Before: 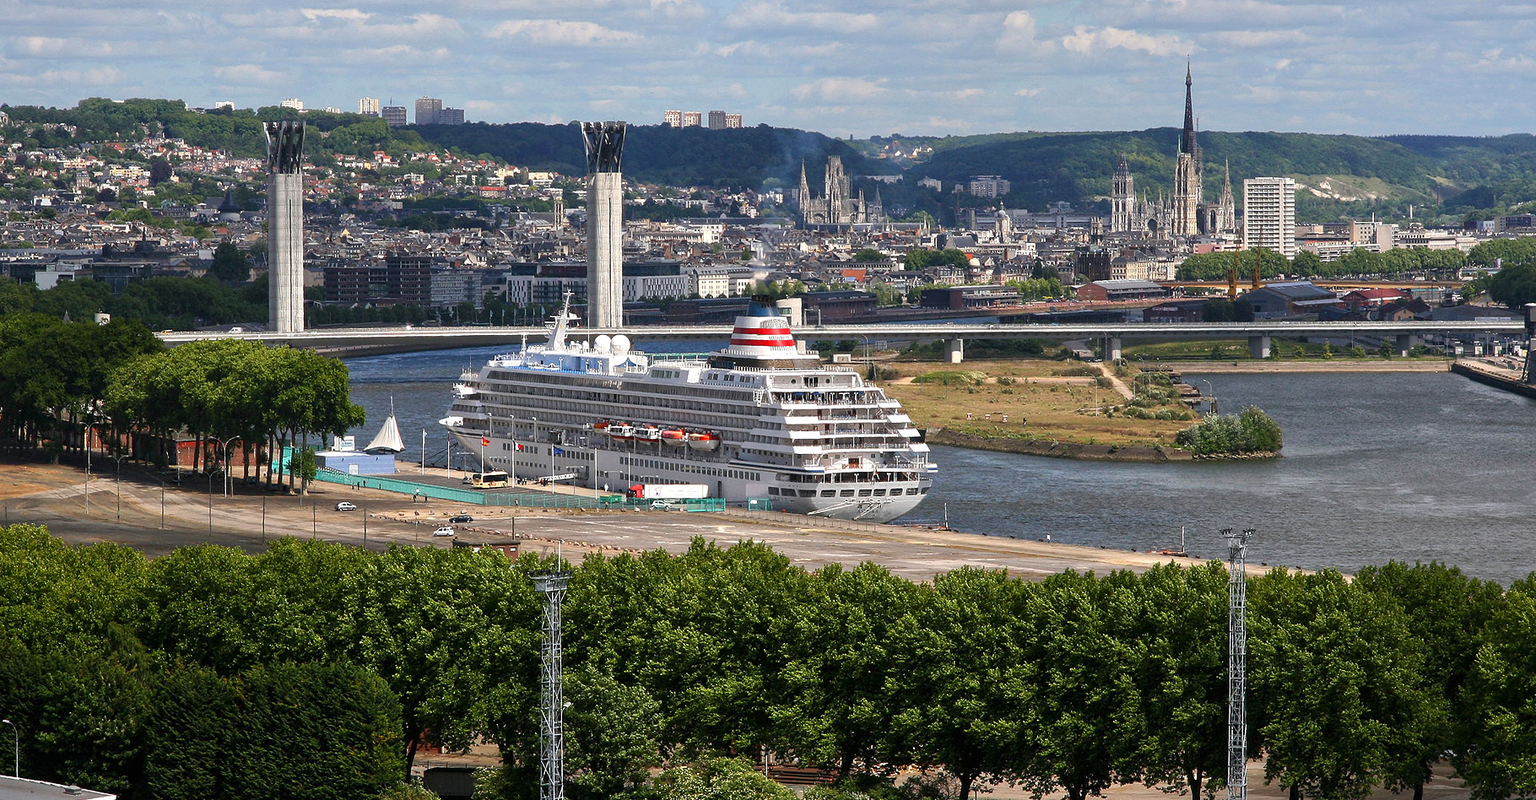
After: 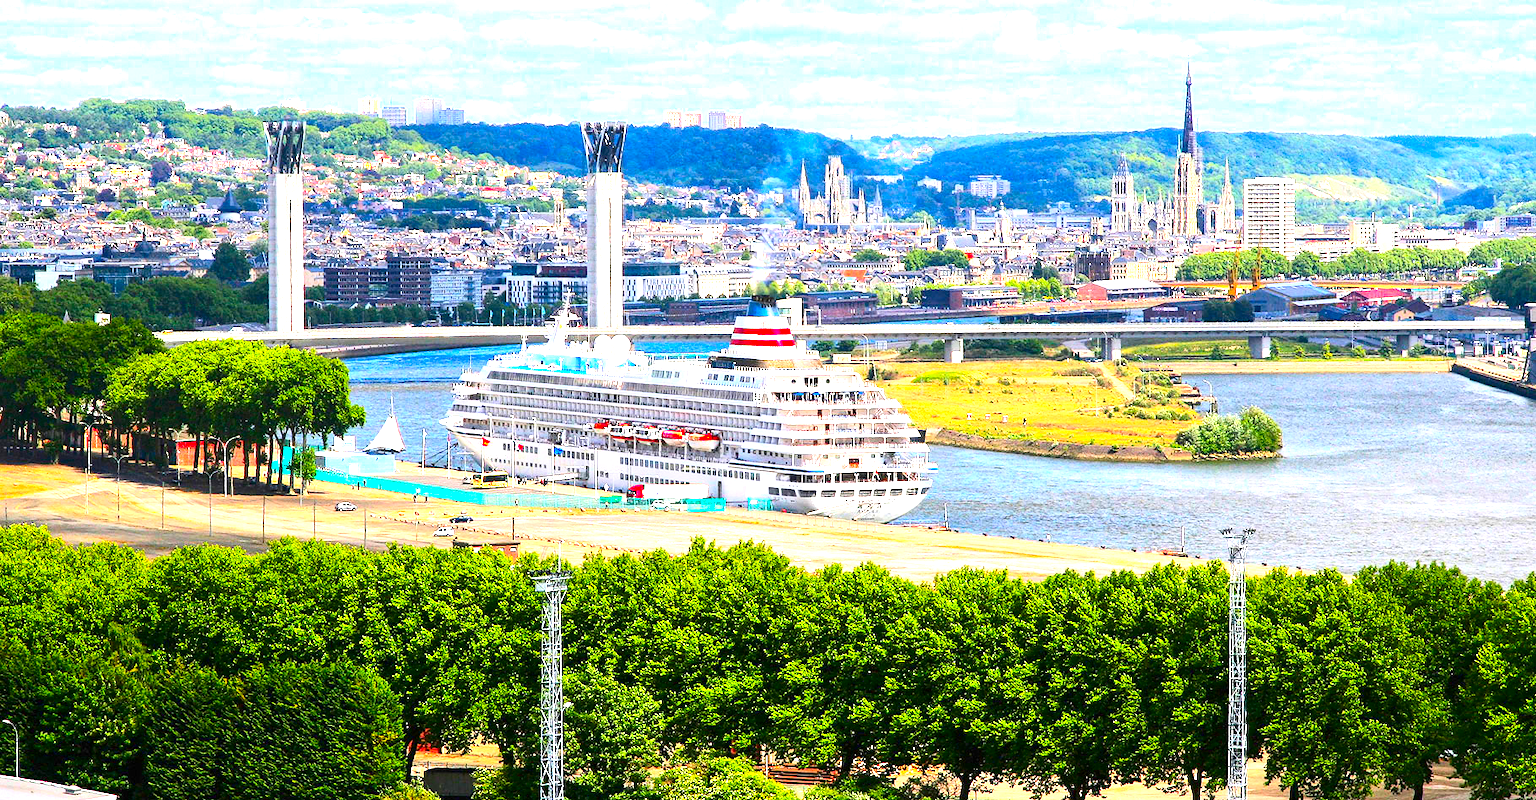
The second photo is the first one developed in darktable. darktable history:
contrast brightness saturation: contrast 0.256, brightness 0.023, saturation 0.881
exposure: exposure 2.021 EV, compensate highlight preservation false
